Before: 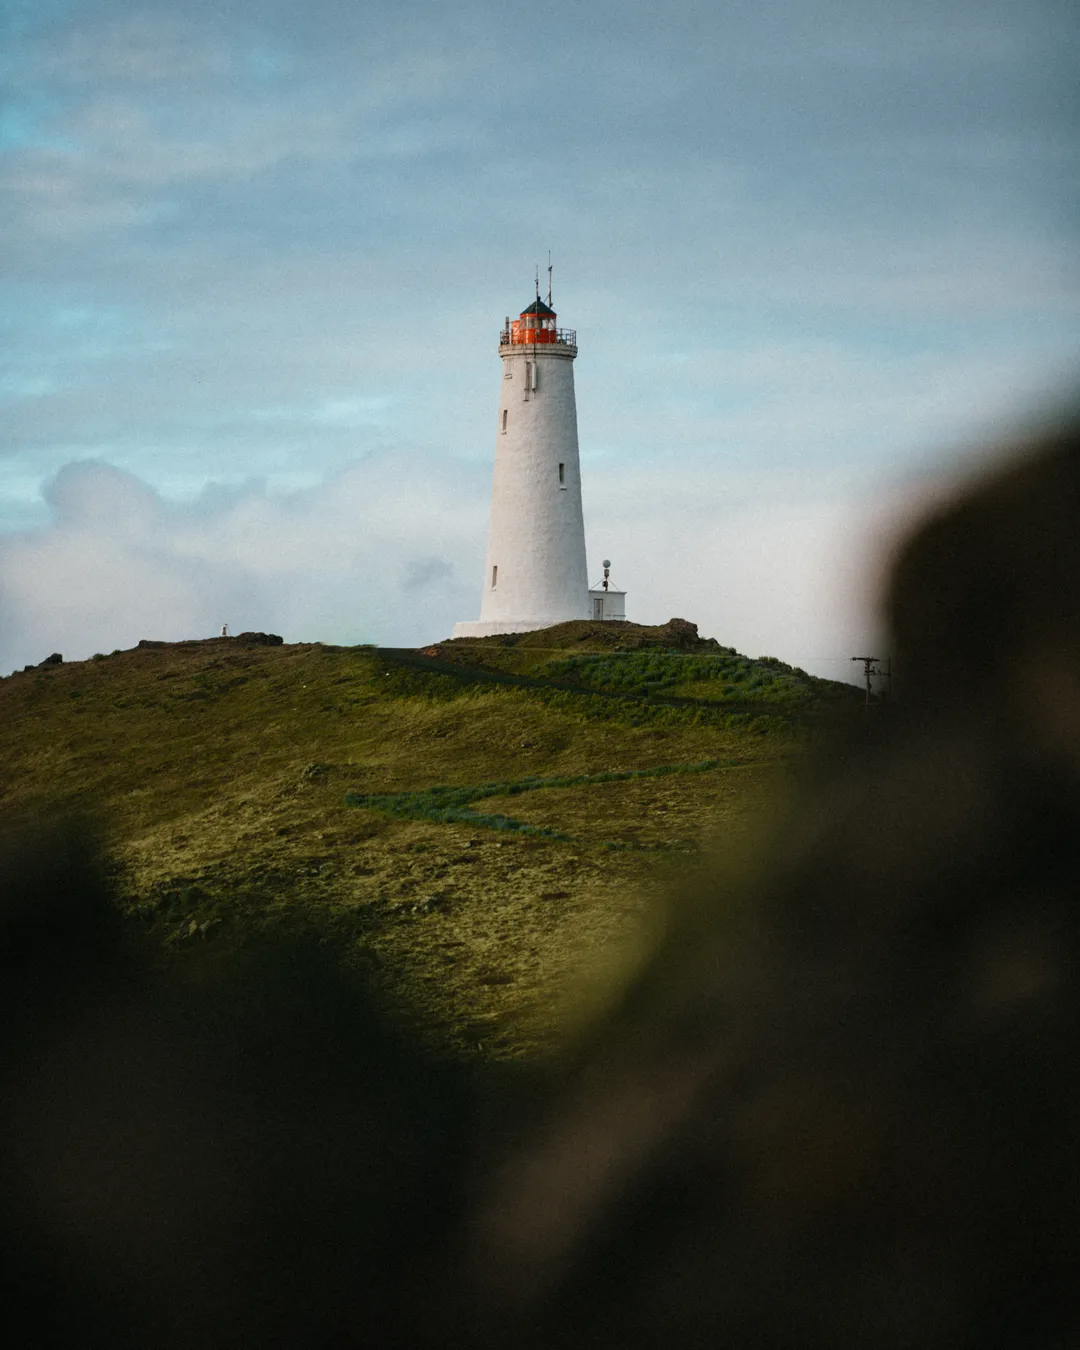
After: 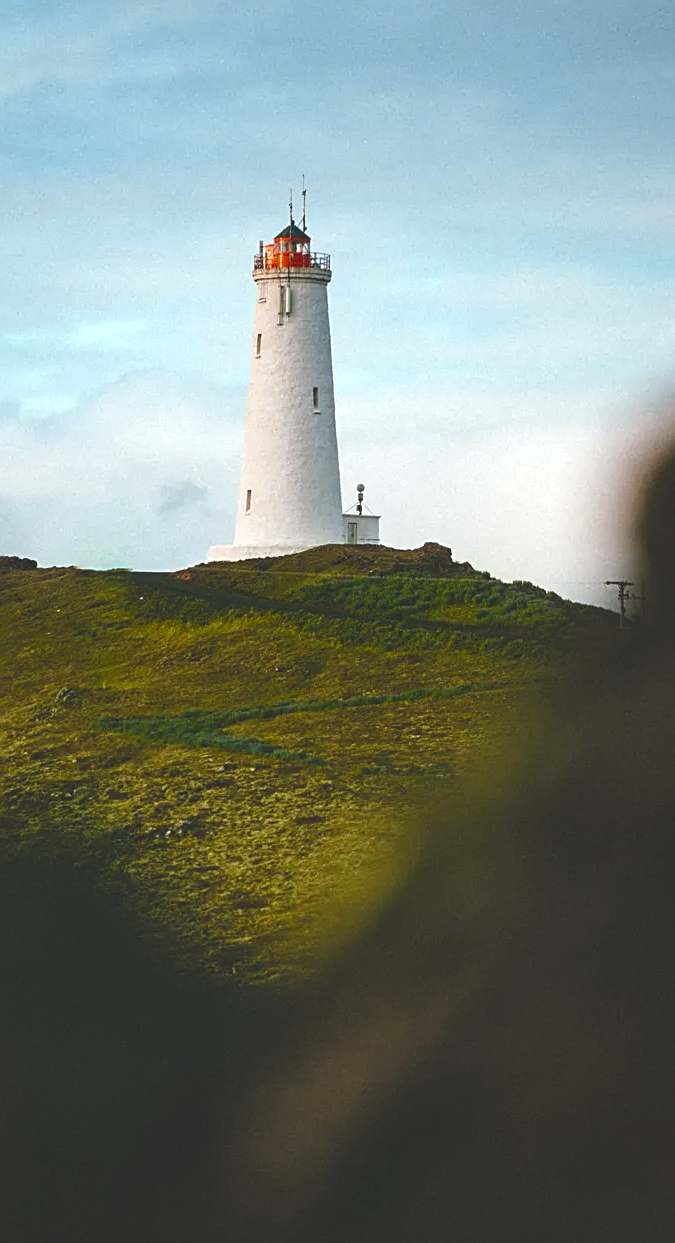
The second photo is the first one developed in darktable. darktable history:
sharpen: amount 0.569
crop and rotate: left 22.942%, top 5.643%, right 14.511%, bottom 2.271%
color balance rgb: global offset › luminance 1.966%, perceptual saturation grading › global saturation 26.117%, perceptual saturation grading › highlights -28.729%, perceptual saturation grading › mid-tones 15.766%, perceptual saturation grading › shadows 33.96%, perceptual brilliance grading › global brilliance 12.294%
exposure: exposure 0.014 EV, compensate exposure bias true, compensate highlight preservation false
